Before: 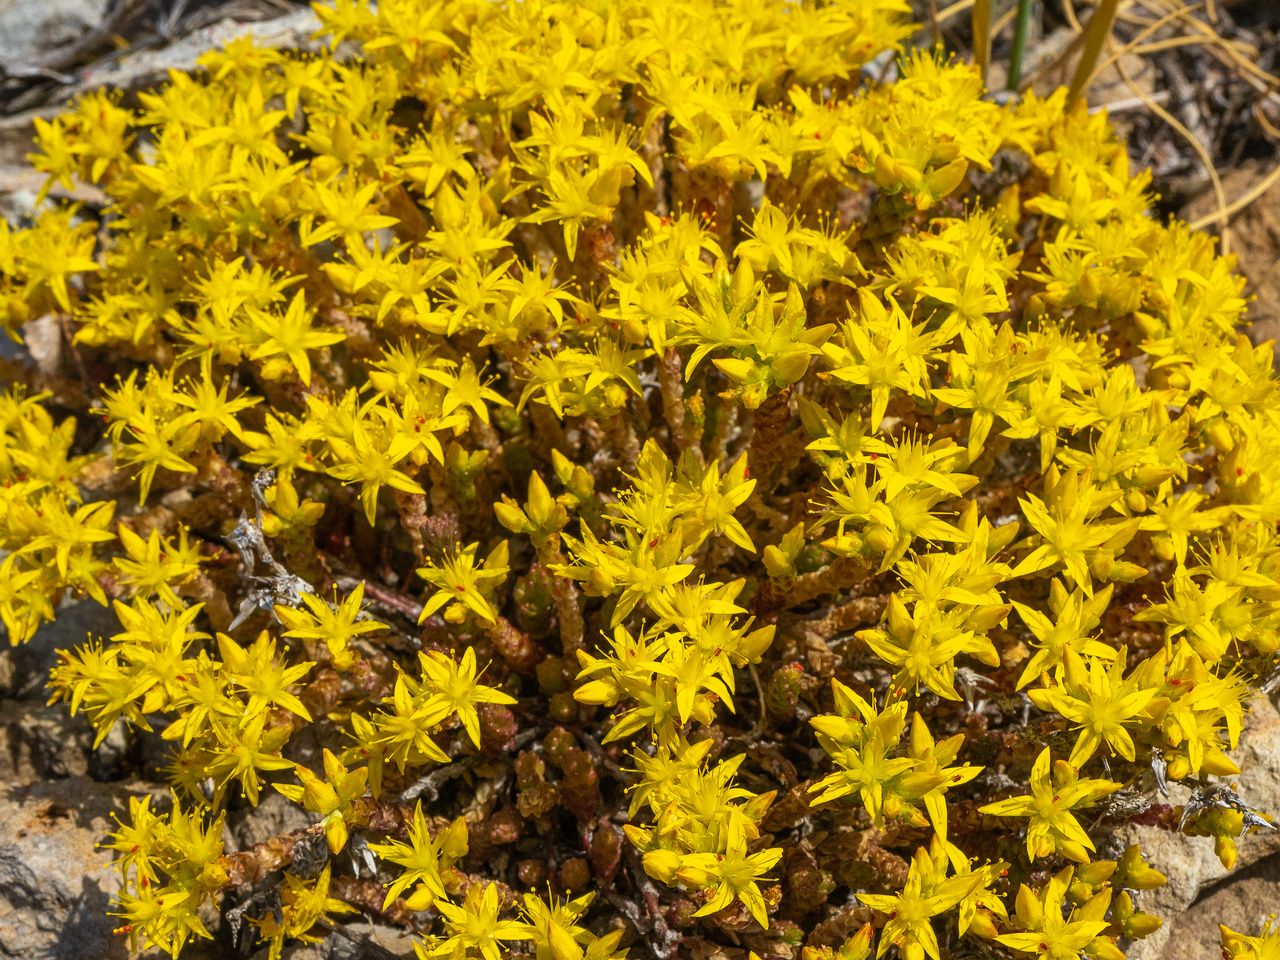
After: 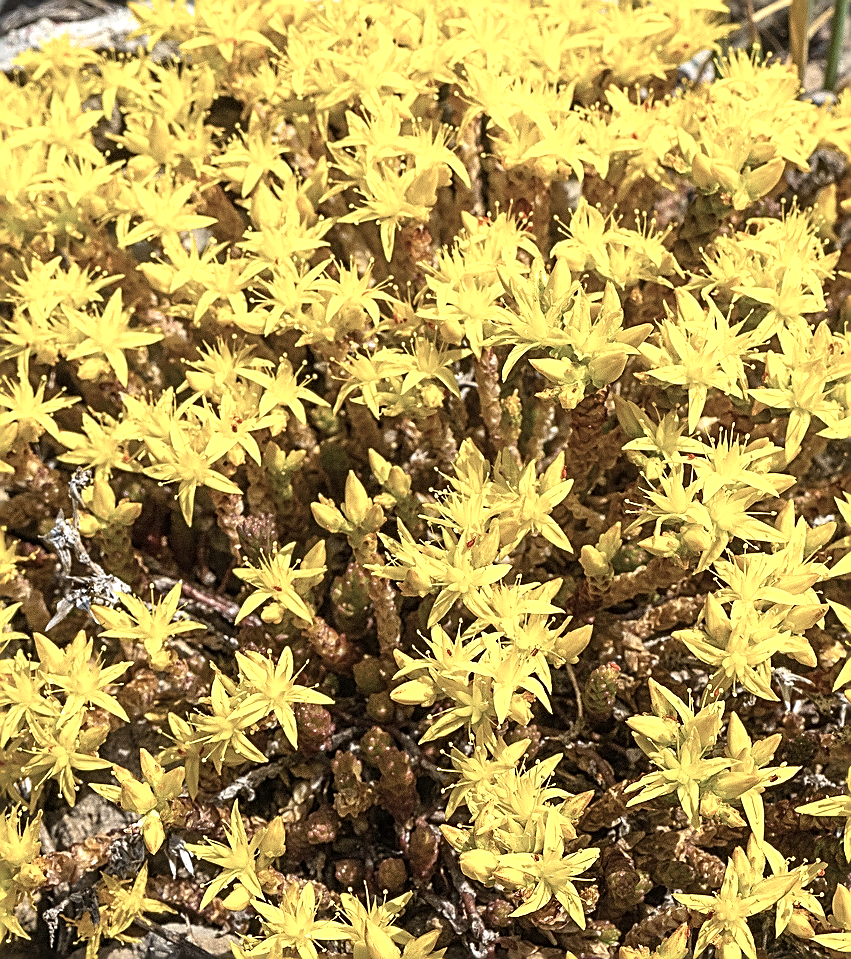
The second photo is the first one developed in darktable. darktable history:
exposure: black level correction 0, exposure 0.703 EV, compensate exposure bias true, compensate highlight preservation false
crop and rotate: left 14.329%, right 19.177%
contrast brightness saturation: contrast 0.095, saturation -0.351
sharpen: amount 0.988
